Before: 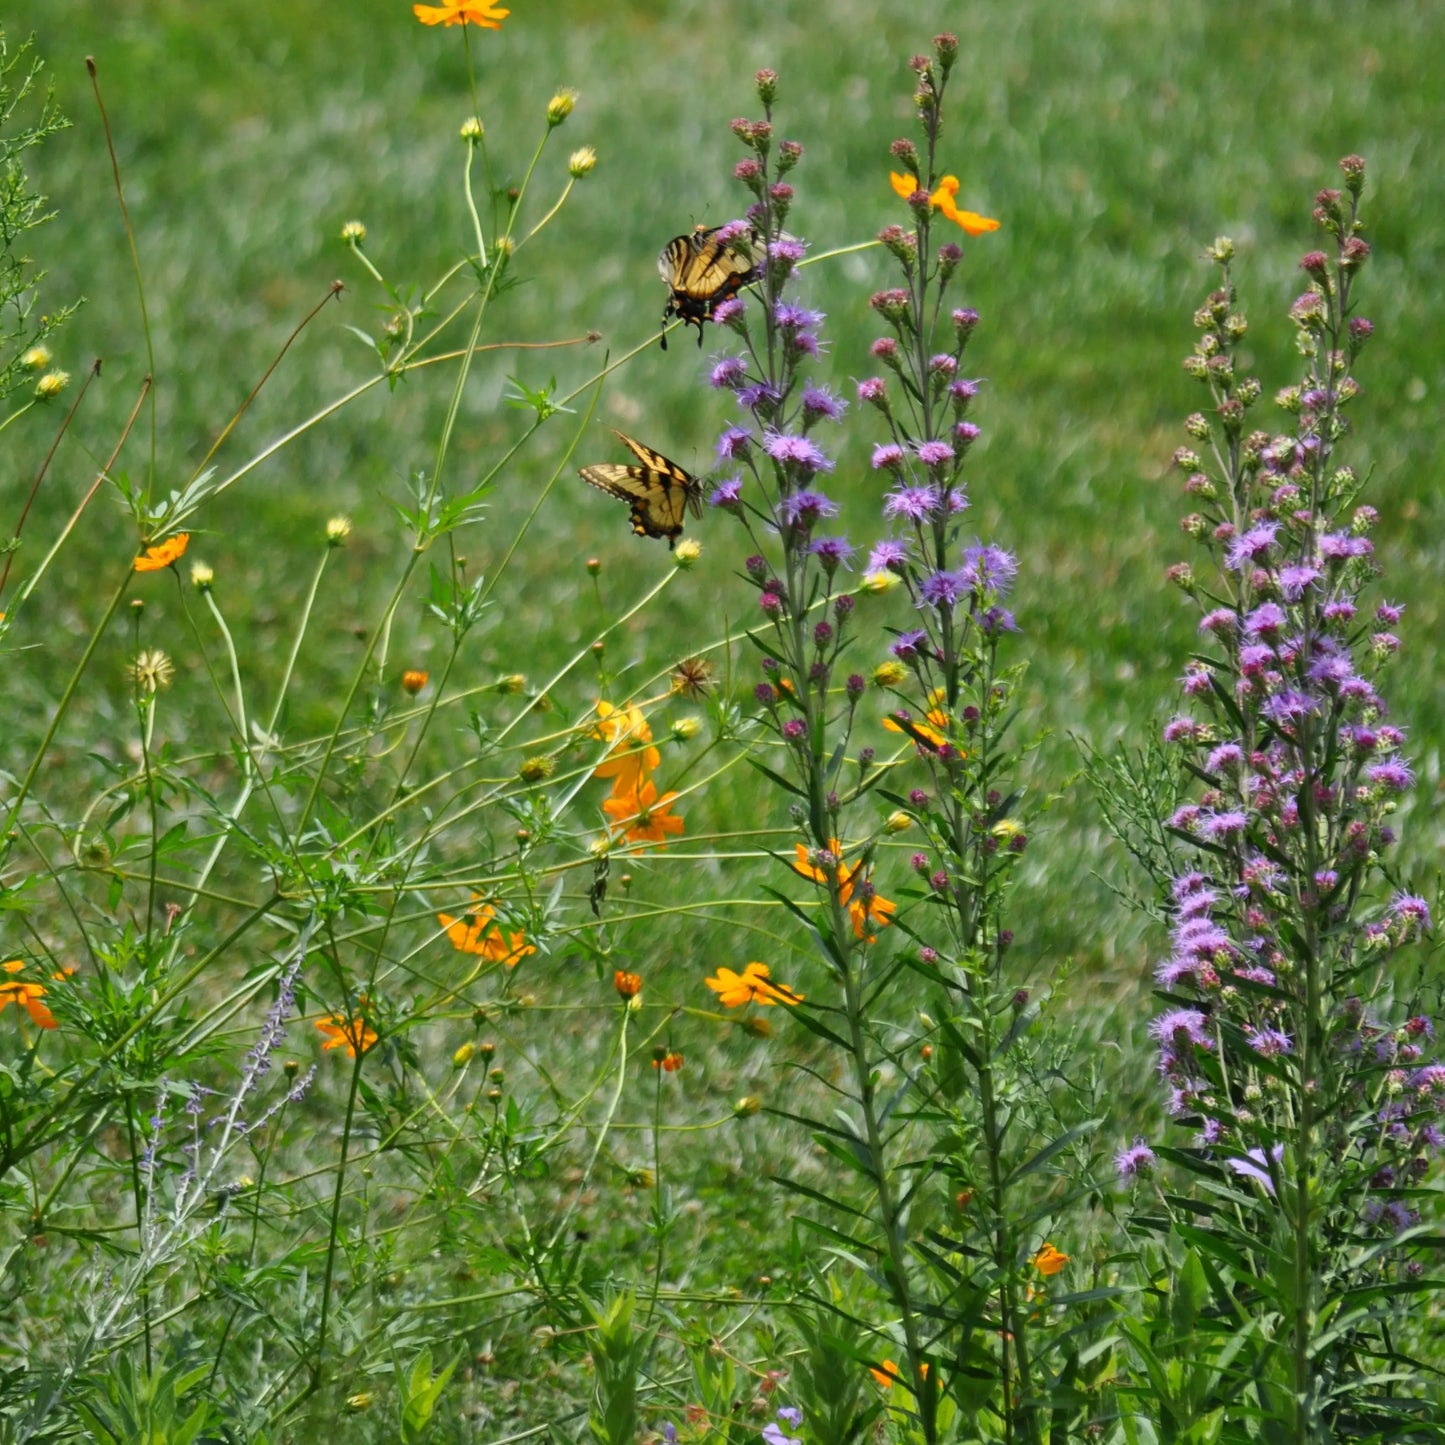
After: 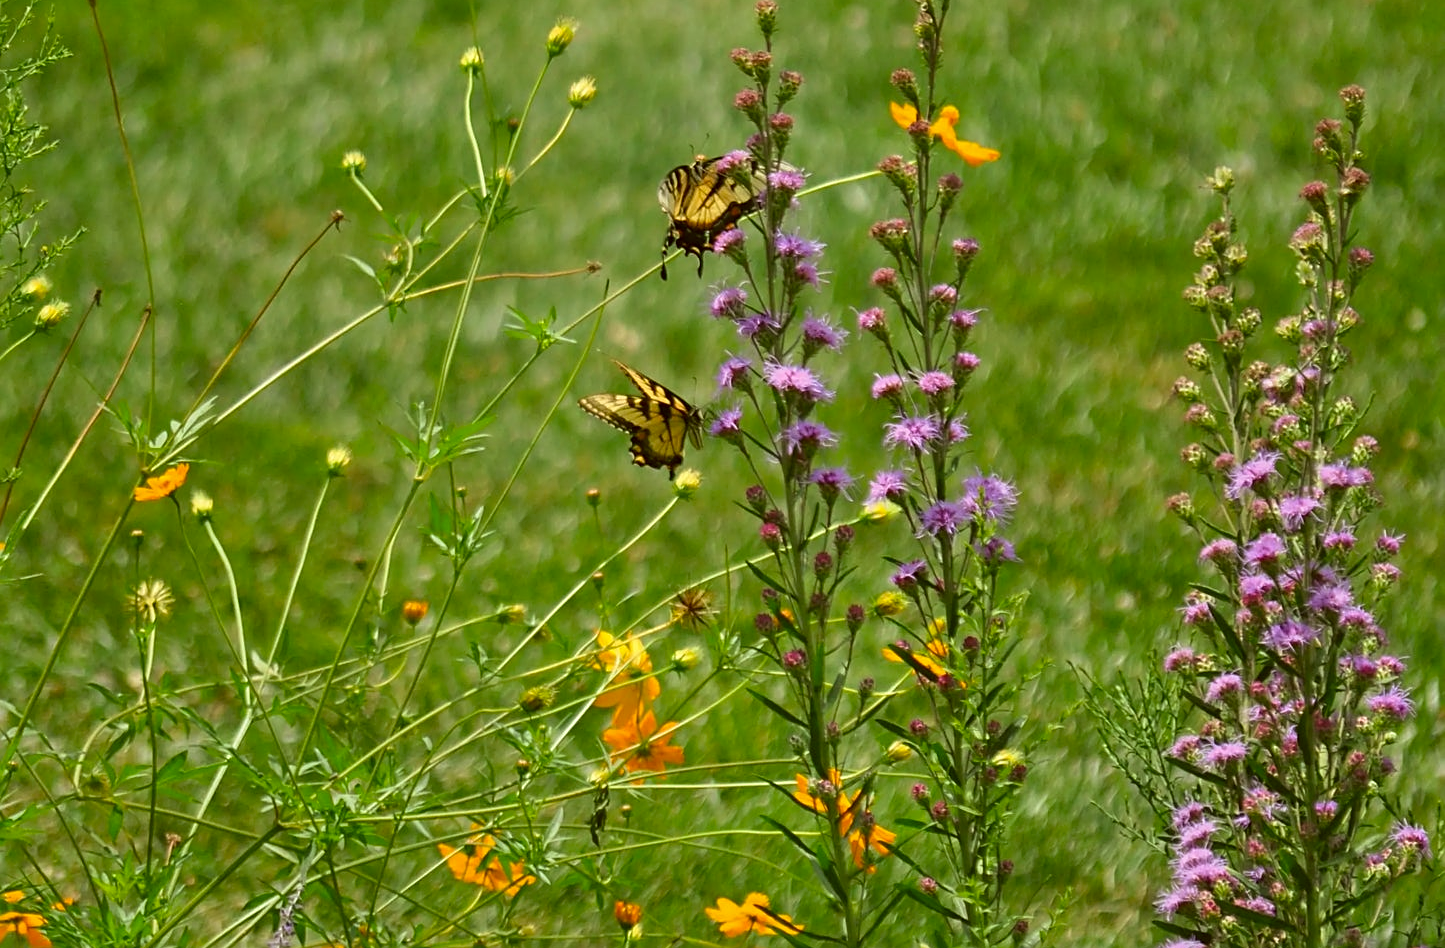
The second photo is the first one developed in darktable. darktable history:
velvia: strength 15%
color balance rgb: perceptual saturation grading › global saturation -1%
color correction: highlights a* -1.43, highlights b* 10.12, shadows a* 0.395, shadows b* 19.35
crop and rotate: top 4.848%, bottom 29.503%
sharpen: on, module defaults
